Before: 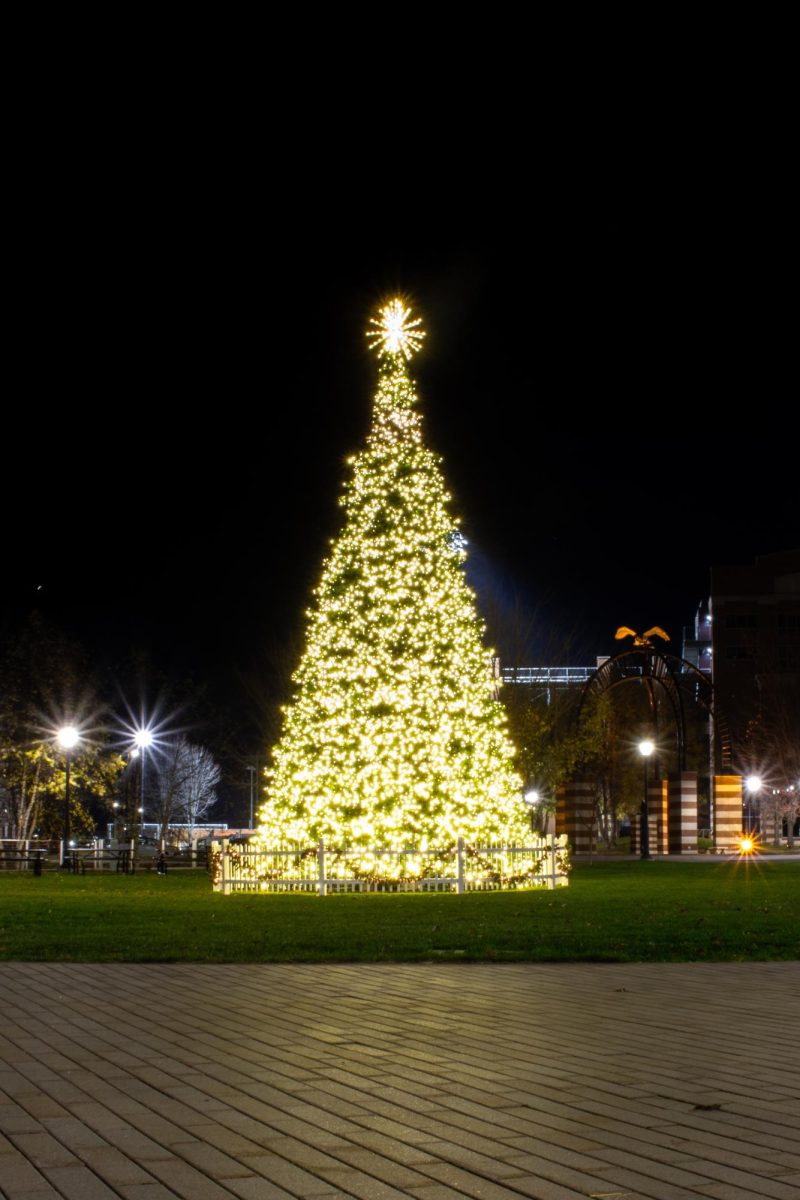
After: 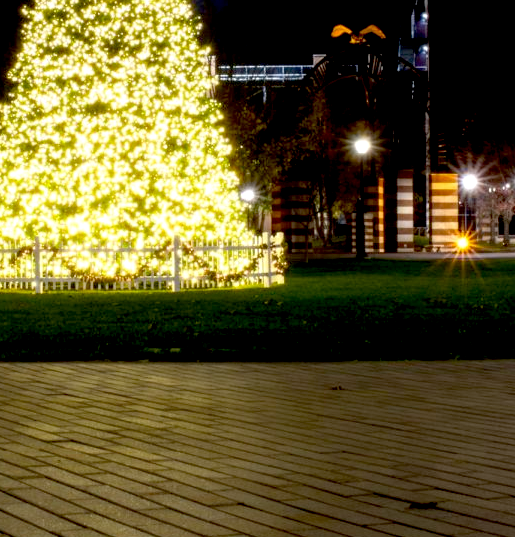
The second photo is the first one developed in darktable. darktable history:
bloom: size 3%, threshold 100%, strength 0%
crop and rotate: left 35.509%, top 50.238%, bottom 4.934%
exposure: black level correction 0.025, exposure 0.182 EV, compensate highlight preservation false
